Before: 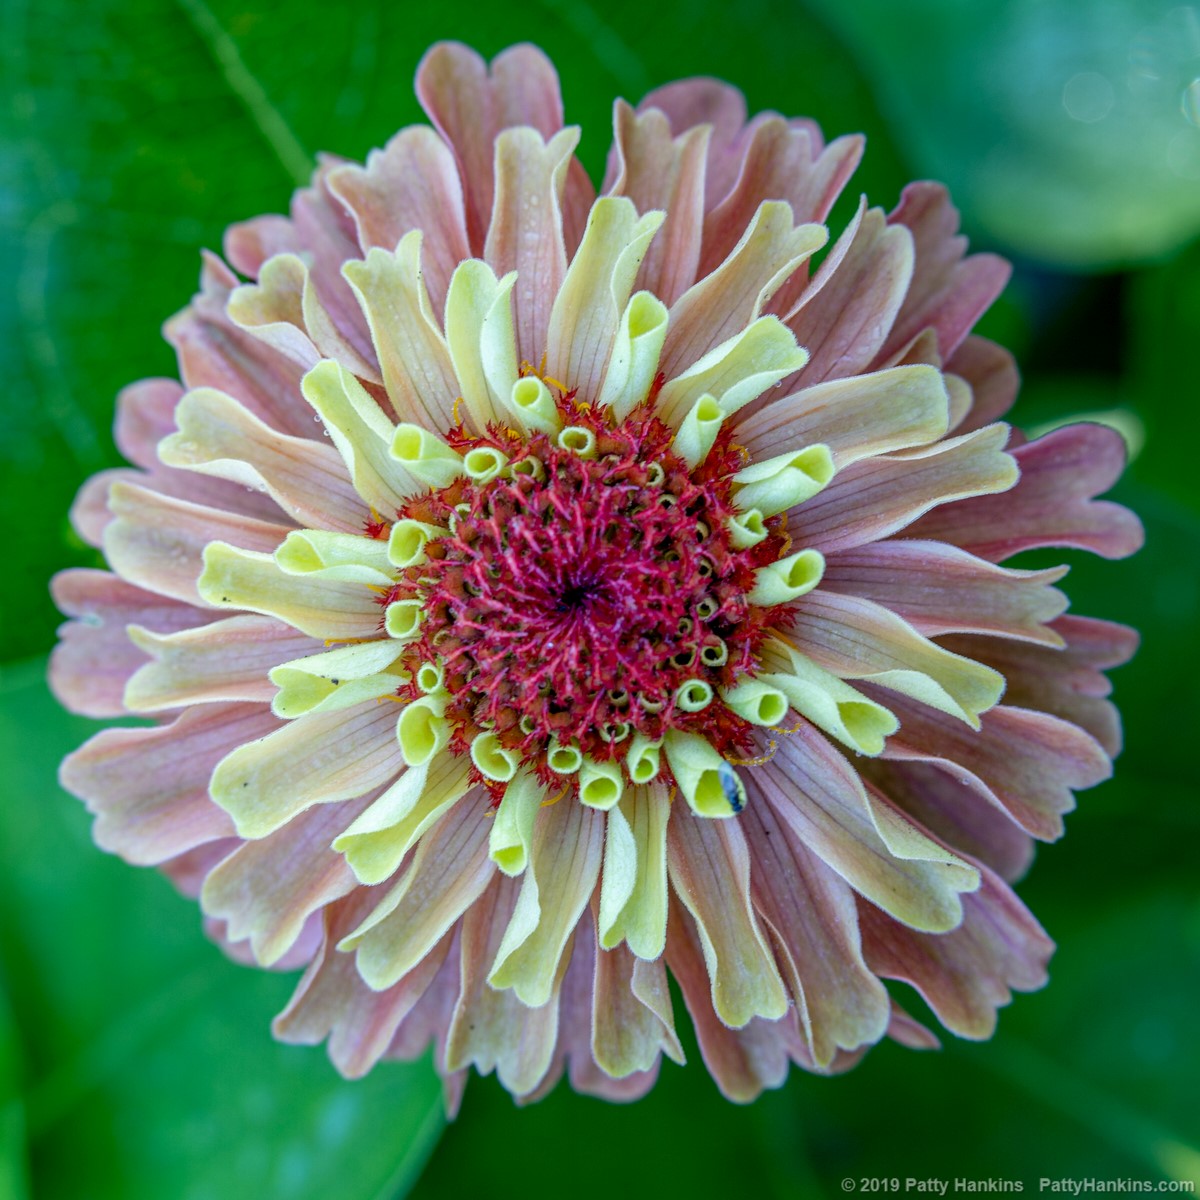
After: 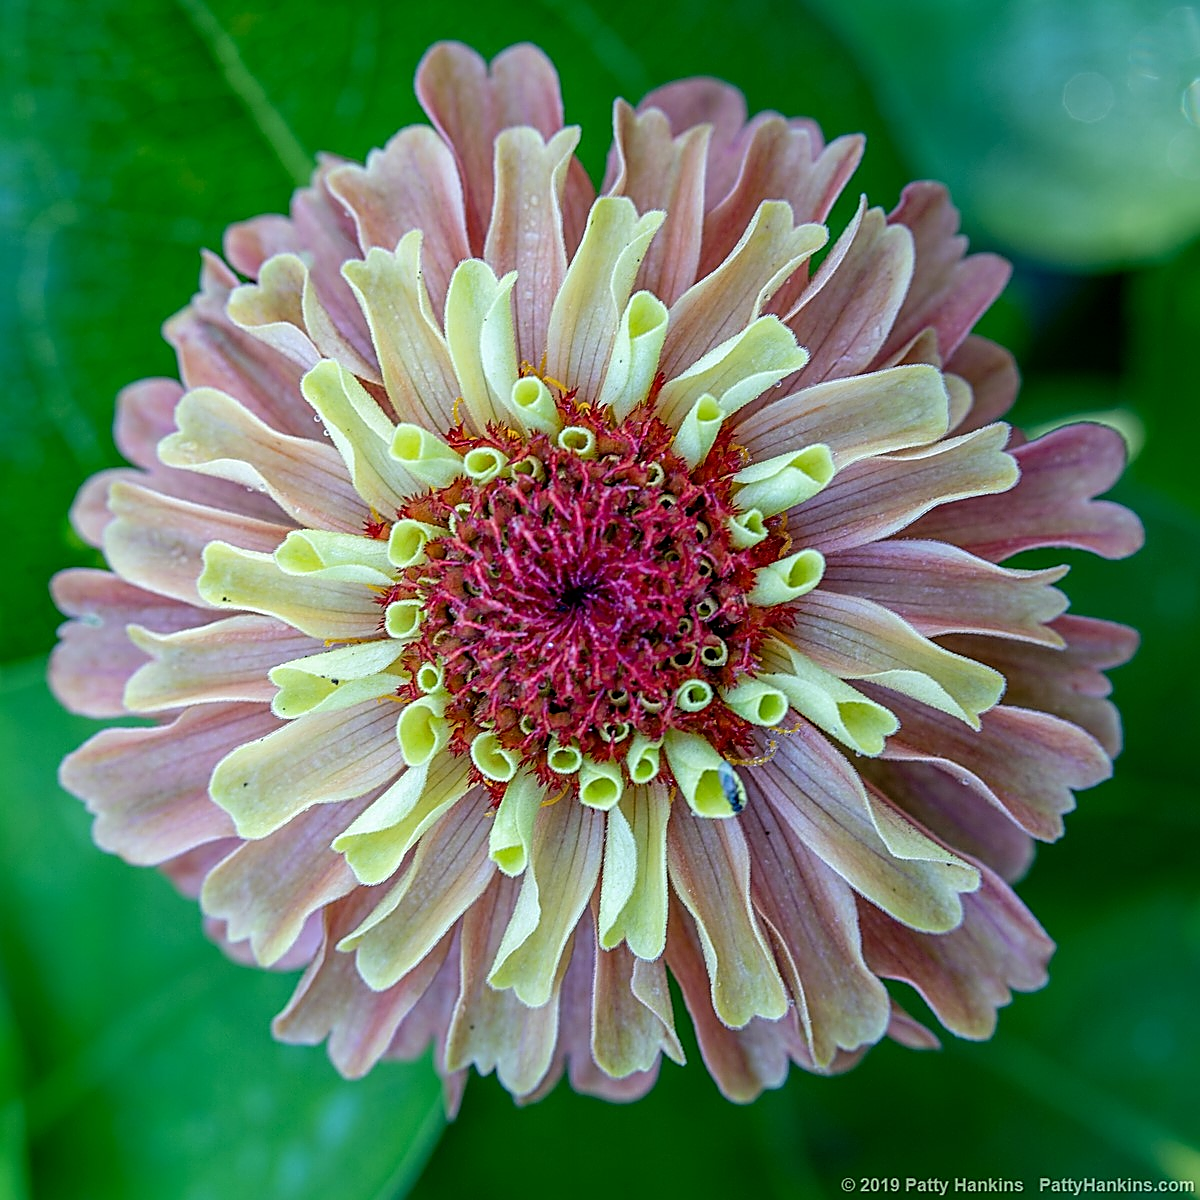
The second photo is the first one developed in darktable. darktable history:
sharpen: radius 1.67, amount 1.297
